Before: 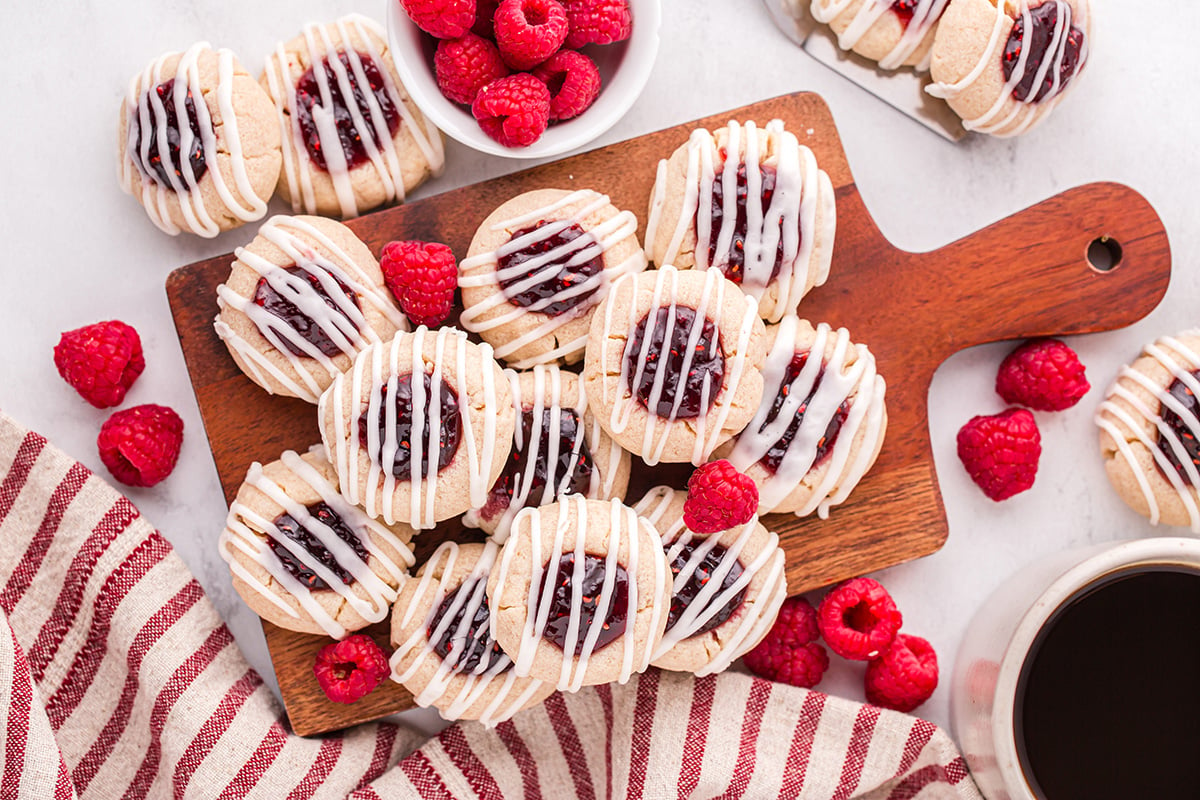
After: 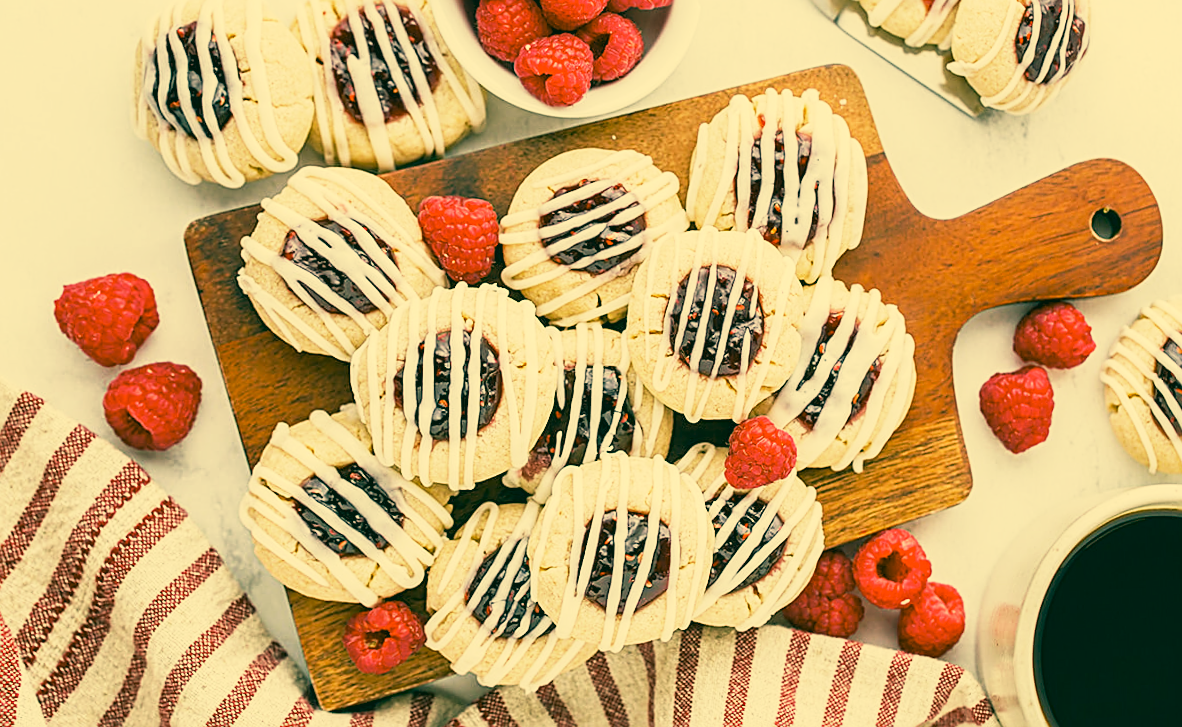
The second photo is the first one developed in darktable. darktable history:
sharpen: on, module defaults
base curve: curves: ch0 [(0, 0) (0.088, 0.125) (0.176, 0.251) (0.354, 0.501) (0.613, 0.749) (1, 0.877)], preserve colors none
rotate and perspective: rotation -0.013°, lens shift (vertical) -0.027, lens shift (horizontal) 0.178, crop left 0.016, crop right 0.989, crop top 0.082, crop bottom 0.918
color correction: highlights a* 1.83, highlights b* 34.02, shadows a* -36.68, shadows b* -5.48
